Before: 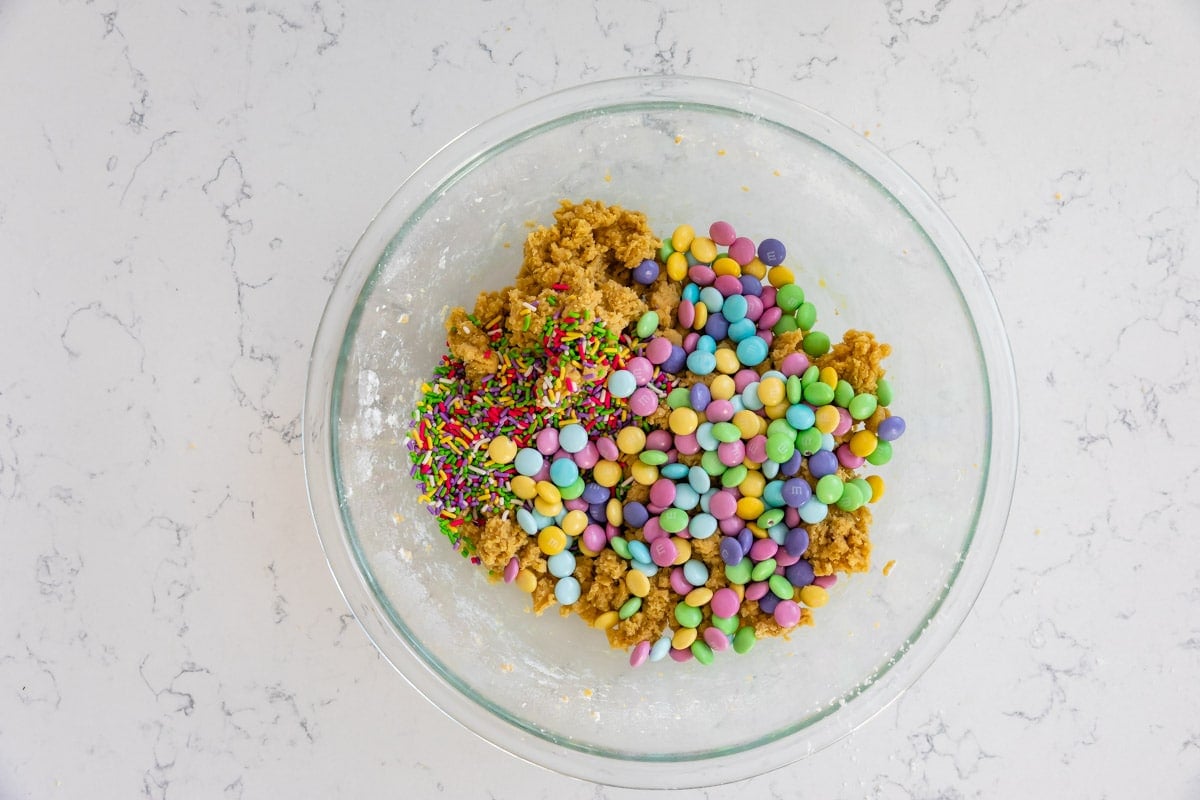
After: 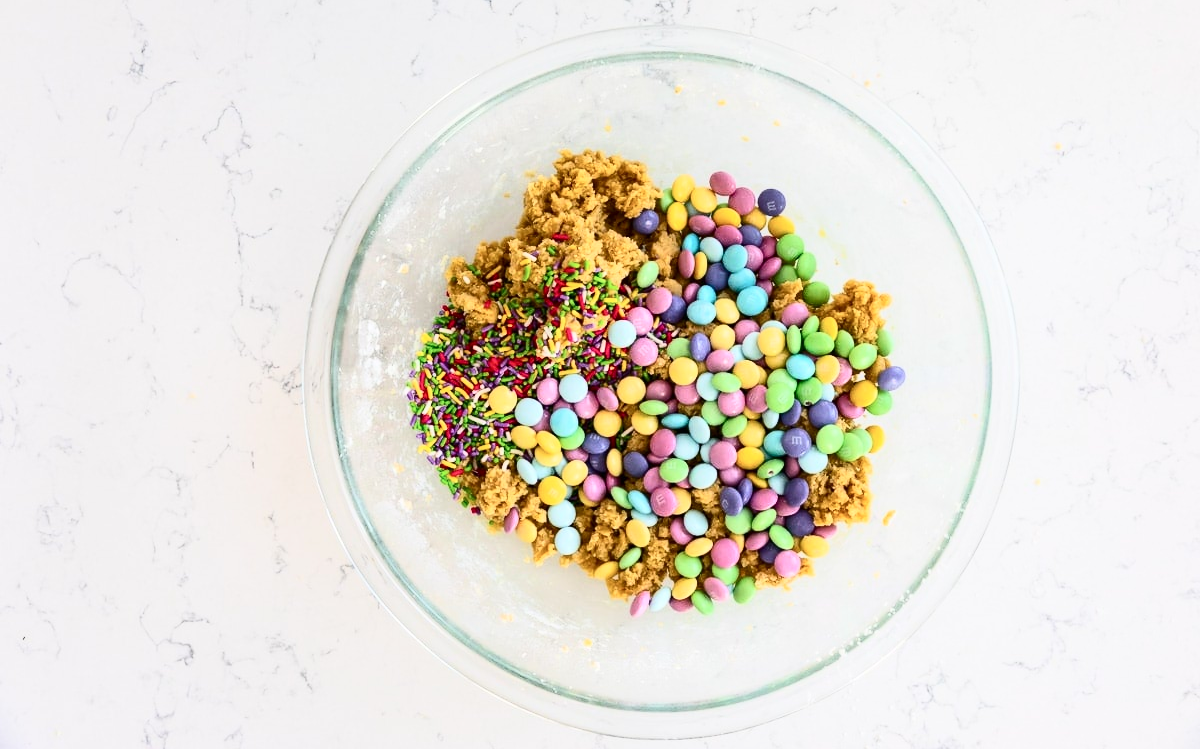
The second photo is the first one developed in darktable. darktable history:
crop and rotate: top 6.282%
contrast brightness saturation: contrast 0.388, brightness 0.11
